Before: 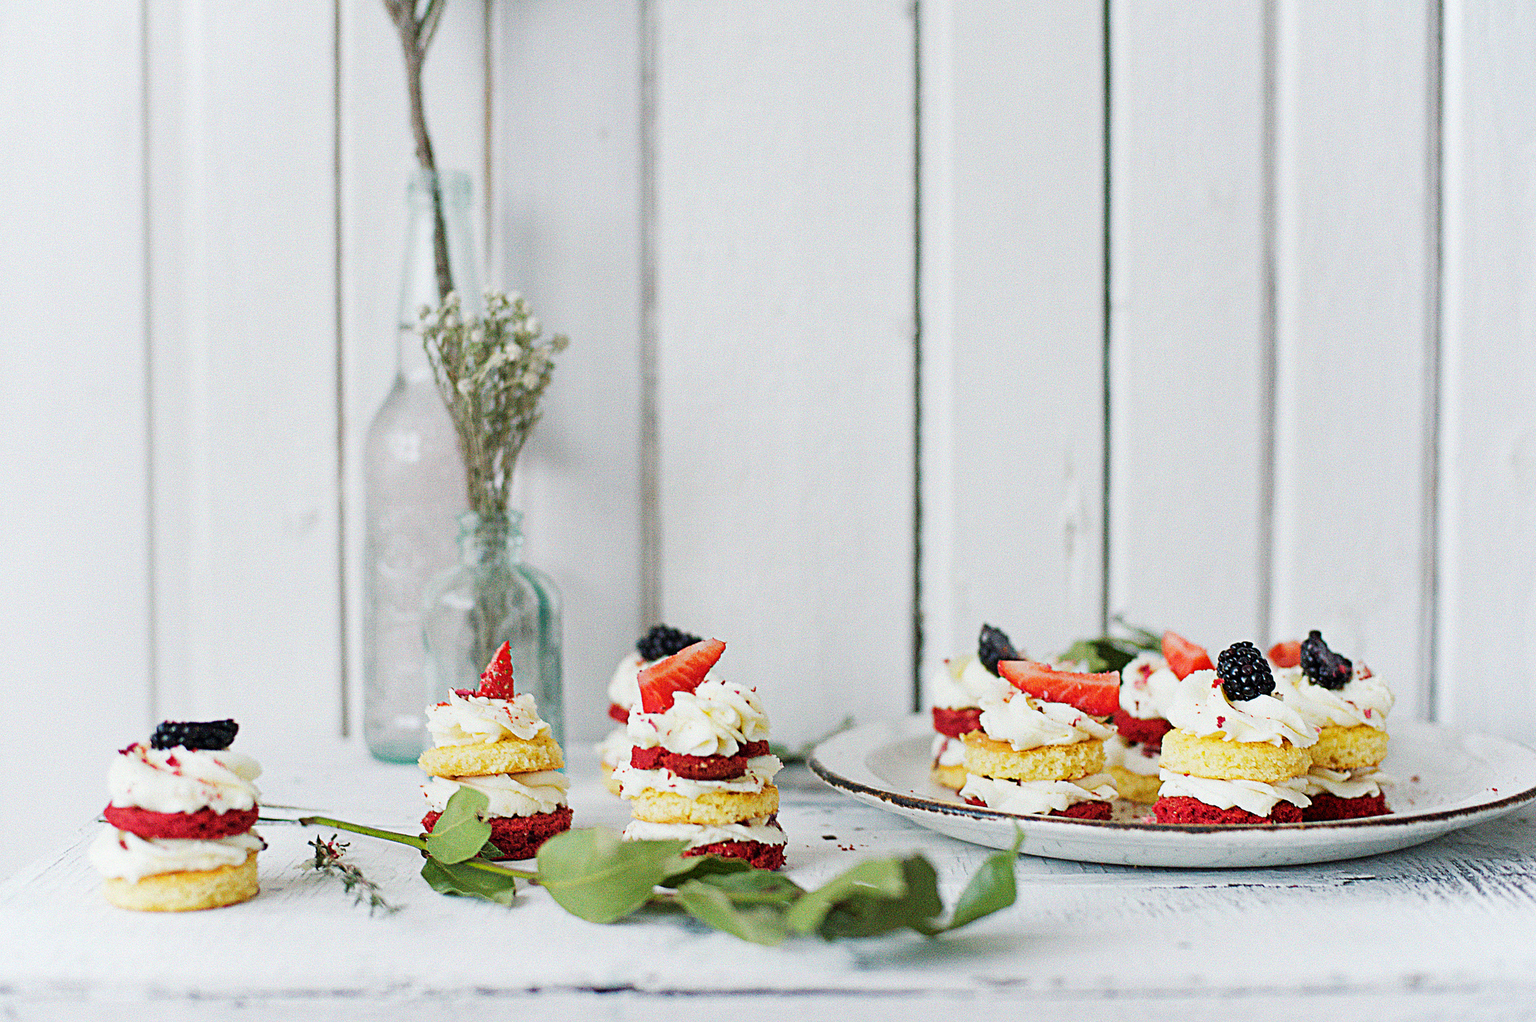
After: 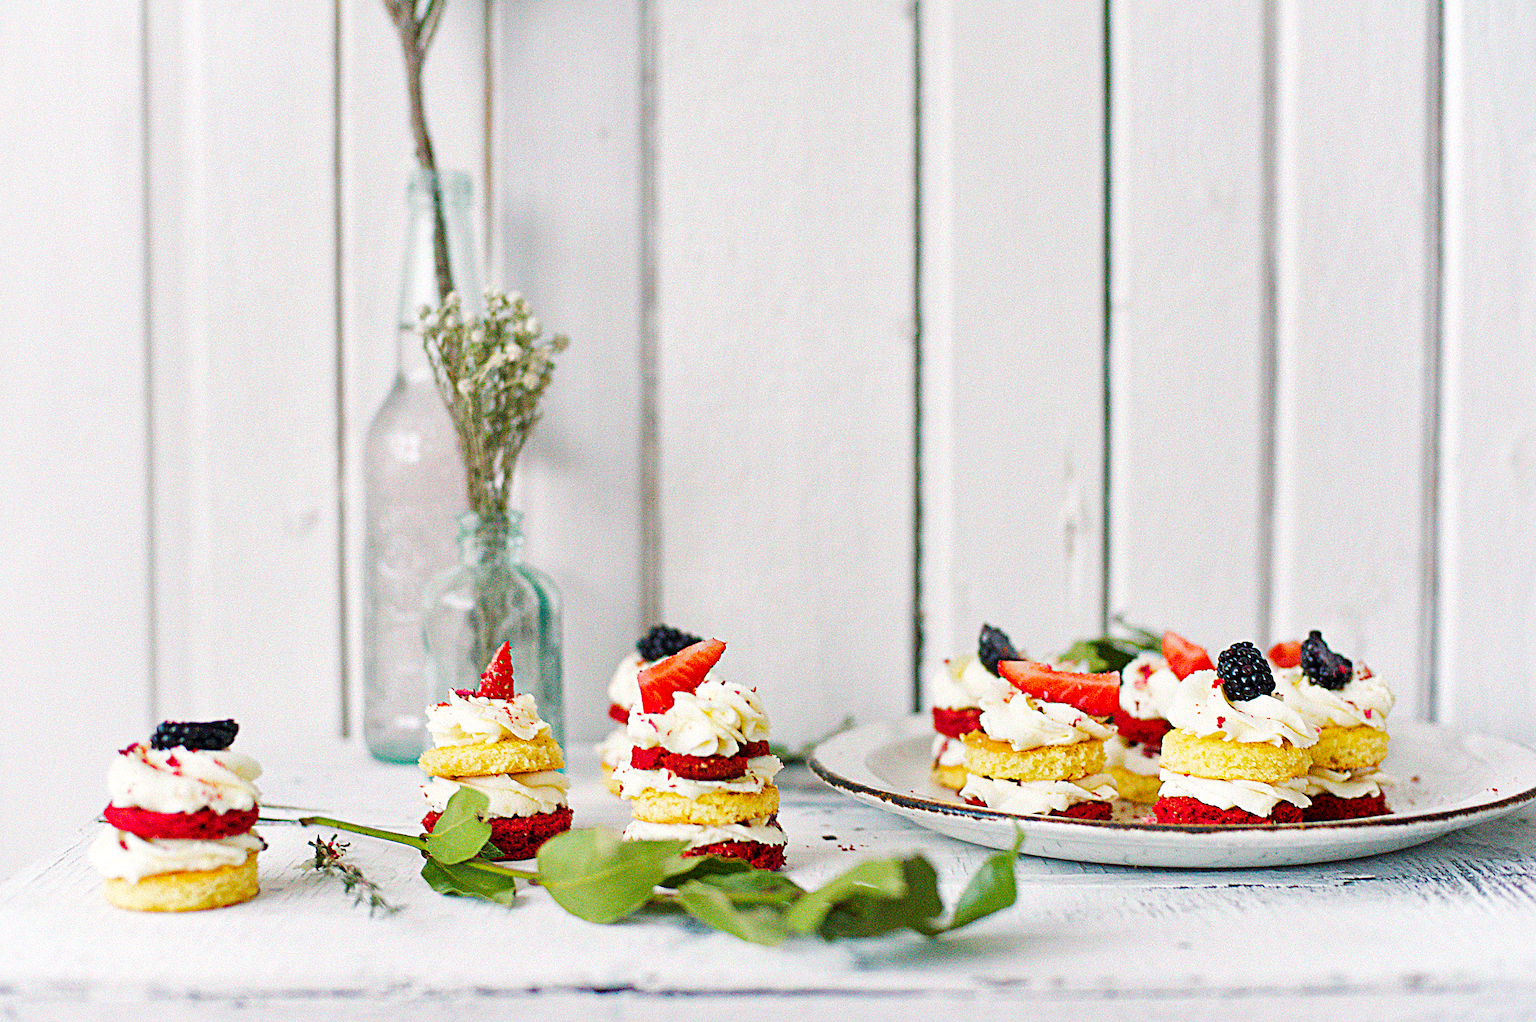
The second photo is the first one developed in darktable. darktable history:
color balance rgb: highlights gain › luminance 6.734%, highlights gain › chroma 0.877%, highlights gain › hue 47.82°, perceptual saturation grading › global saturation 19.605%, perceptual brilliance grading › mid-tones 10.222%, perceptual brilliance grading › shadows 15.263%, global vibrance 20%
local contrast: mode bilateral grid, contrast 20, coarseness 50, detail 141%, midtone range 0.2
